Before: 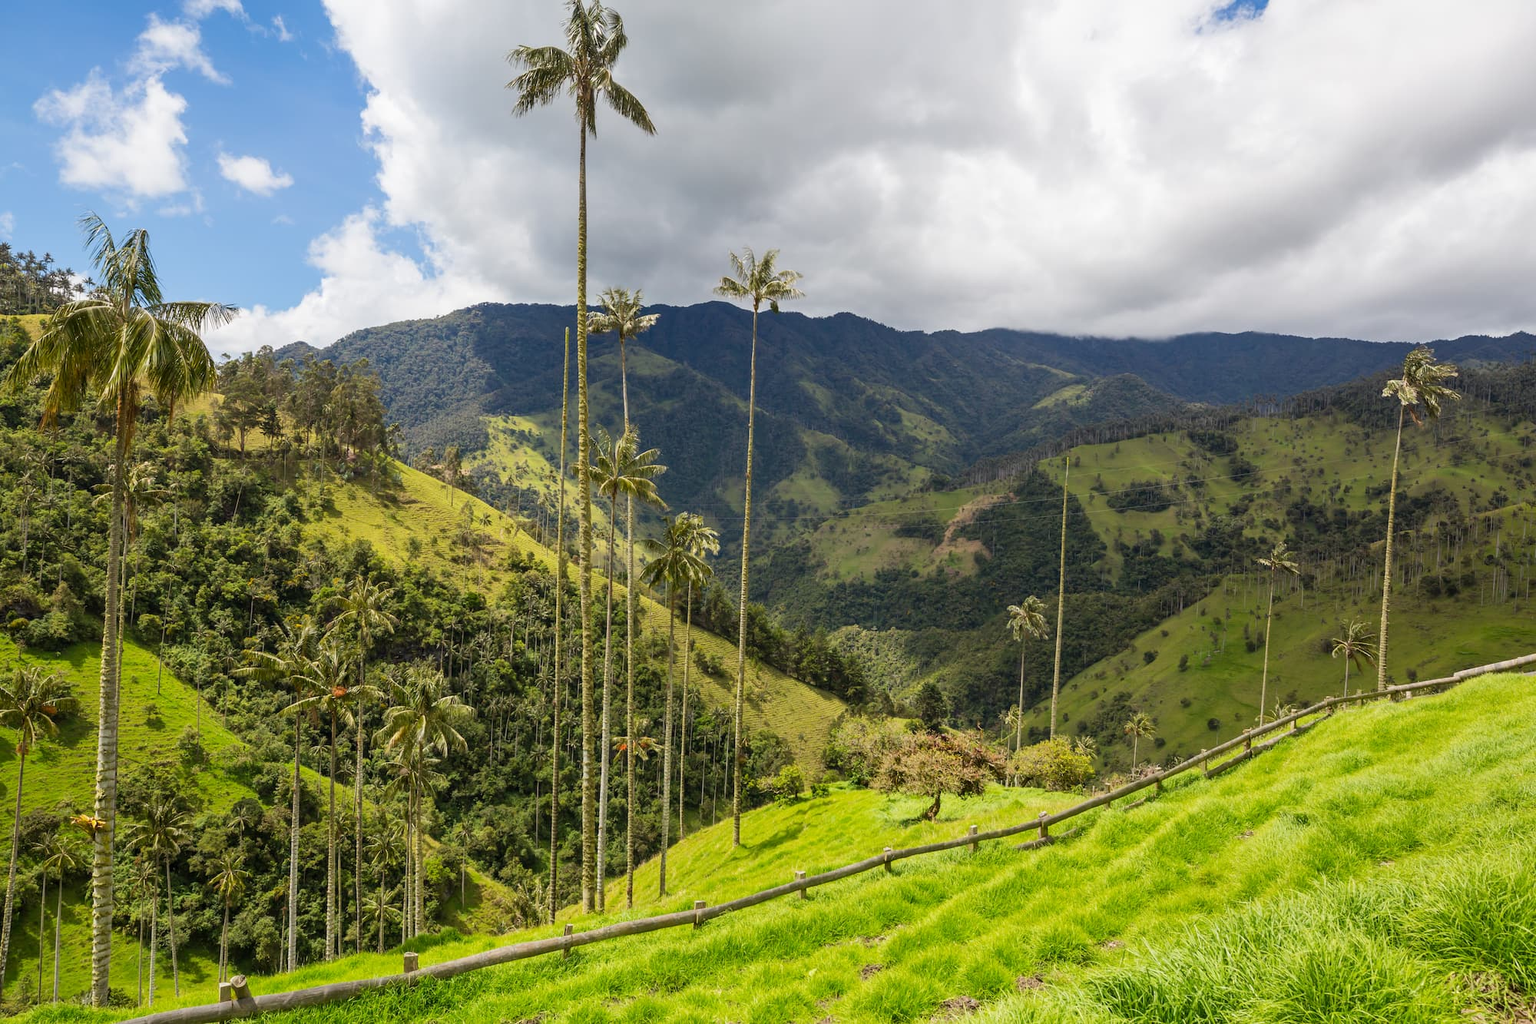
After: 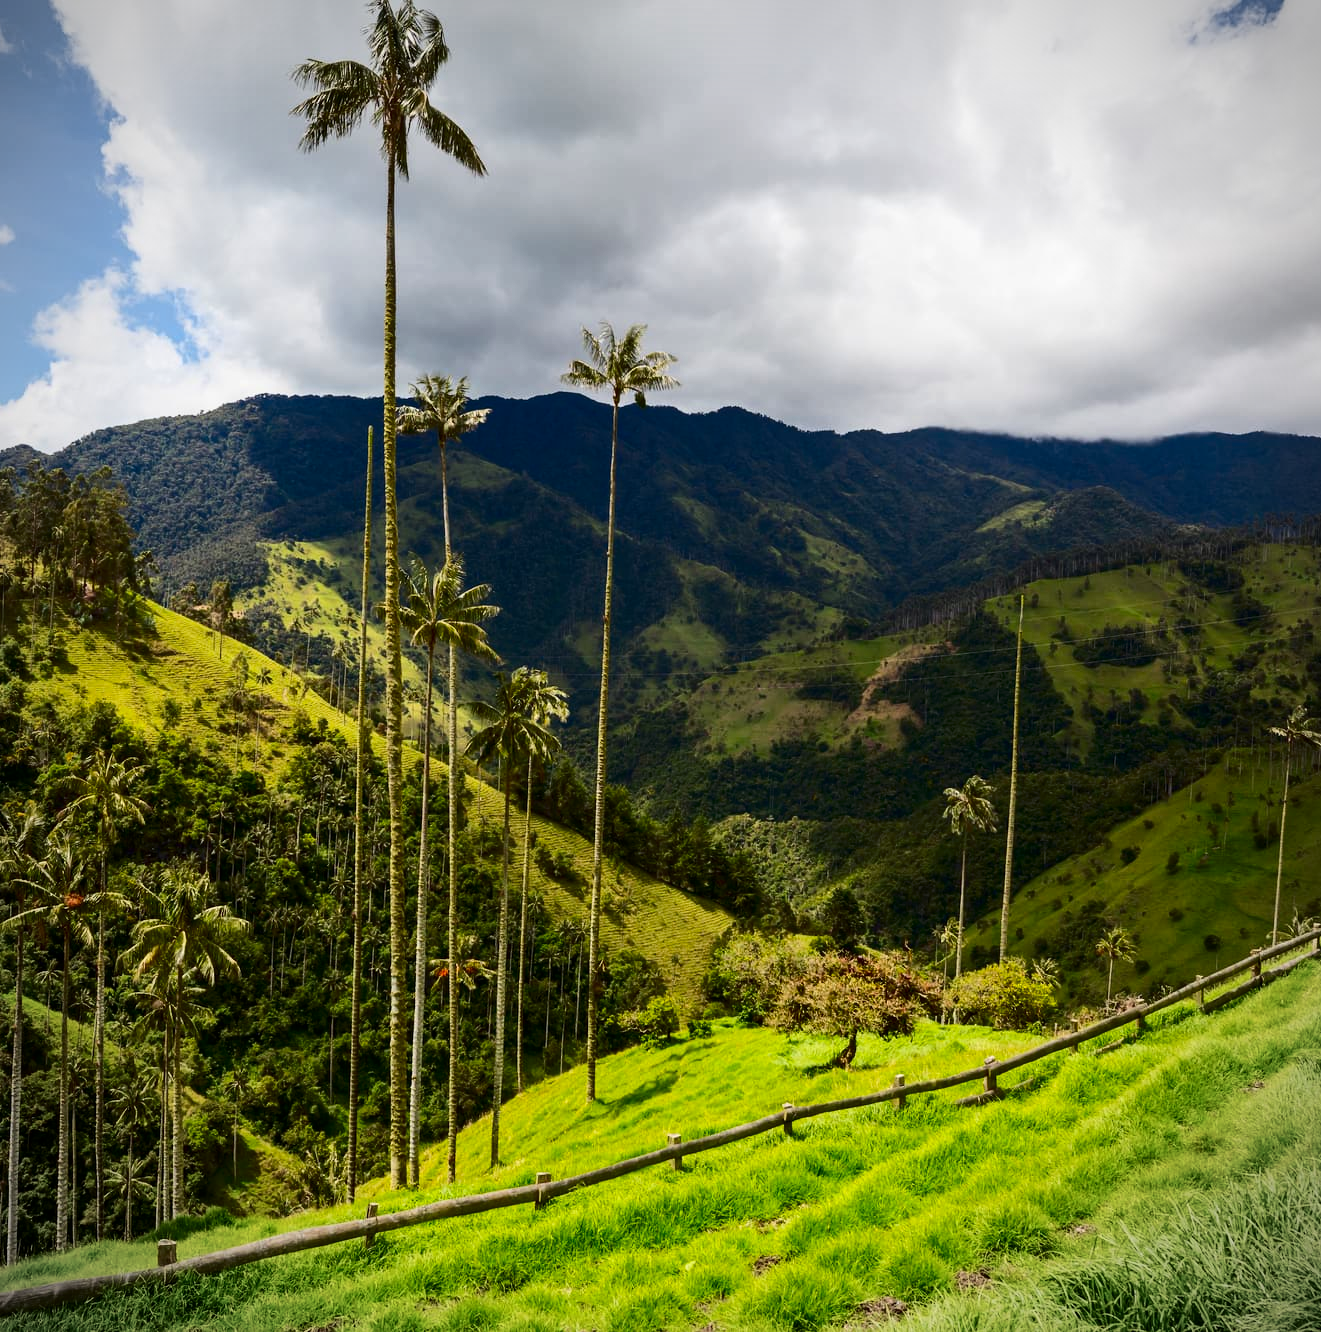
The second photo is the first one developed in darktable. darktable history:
crop and rotate: left 18.442%, right 15.508%
contrast brightness saturation: contrast 0.22, brightness -0.19, saturation 0.24
vignetting: fall-off start 87%, automatic ratio true
